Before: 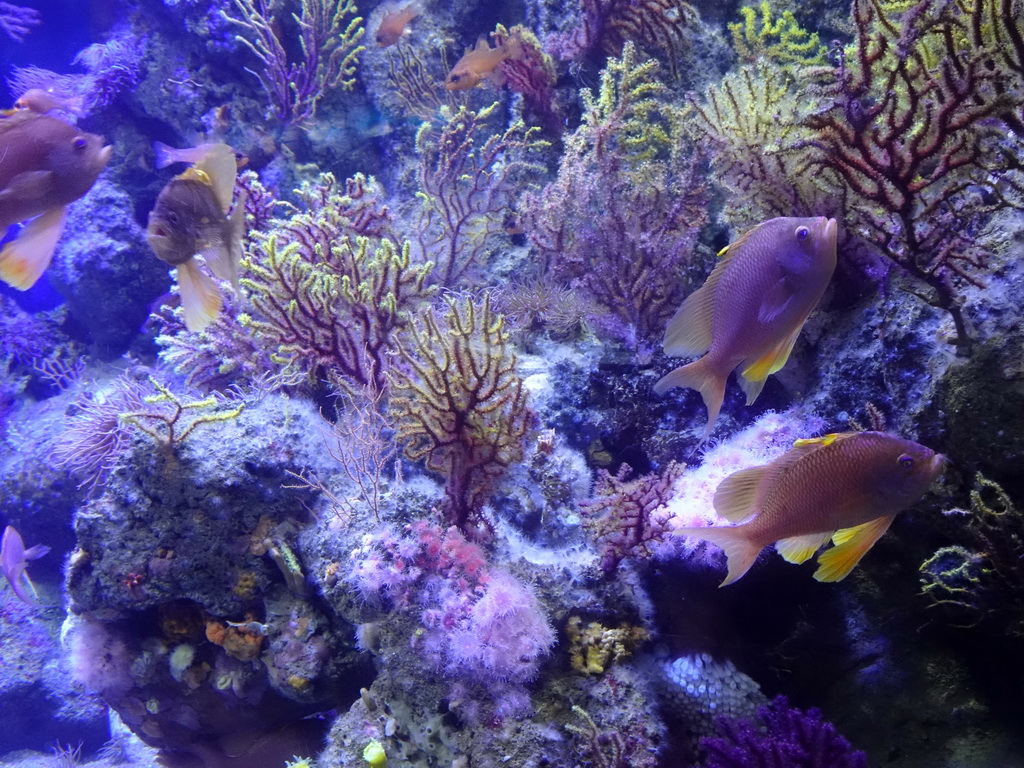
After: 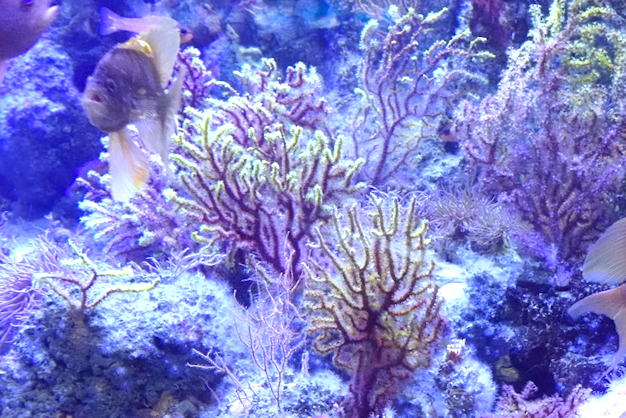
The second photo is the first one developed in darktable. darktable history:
crop and rotate: angle -6.73°, left 2.071%, top 6.67%, right 27.579%, bottom 30.659%
exposure: black level correction 0, exposure 0.695 EV, compensate exposure bias true, compensate highlight preservation false
color calibration: x 0.37, y 0.382, temperature 4313.56 K
